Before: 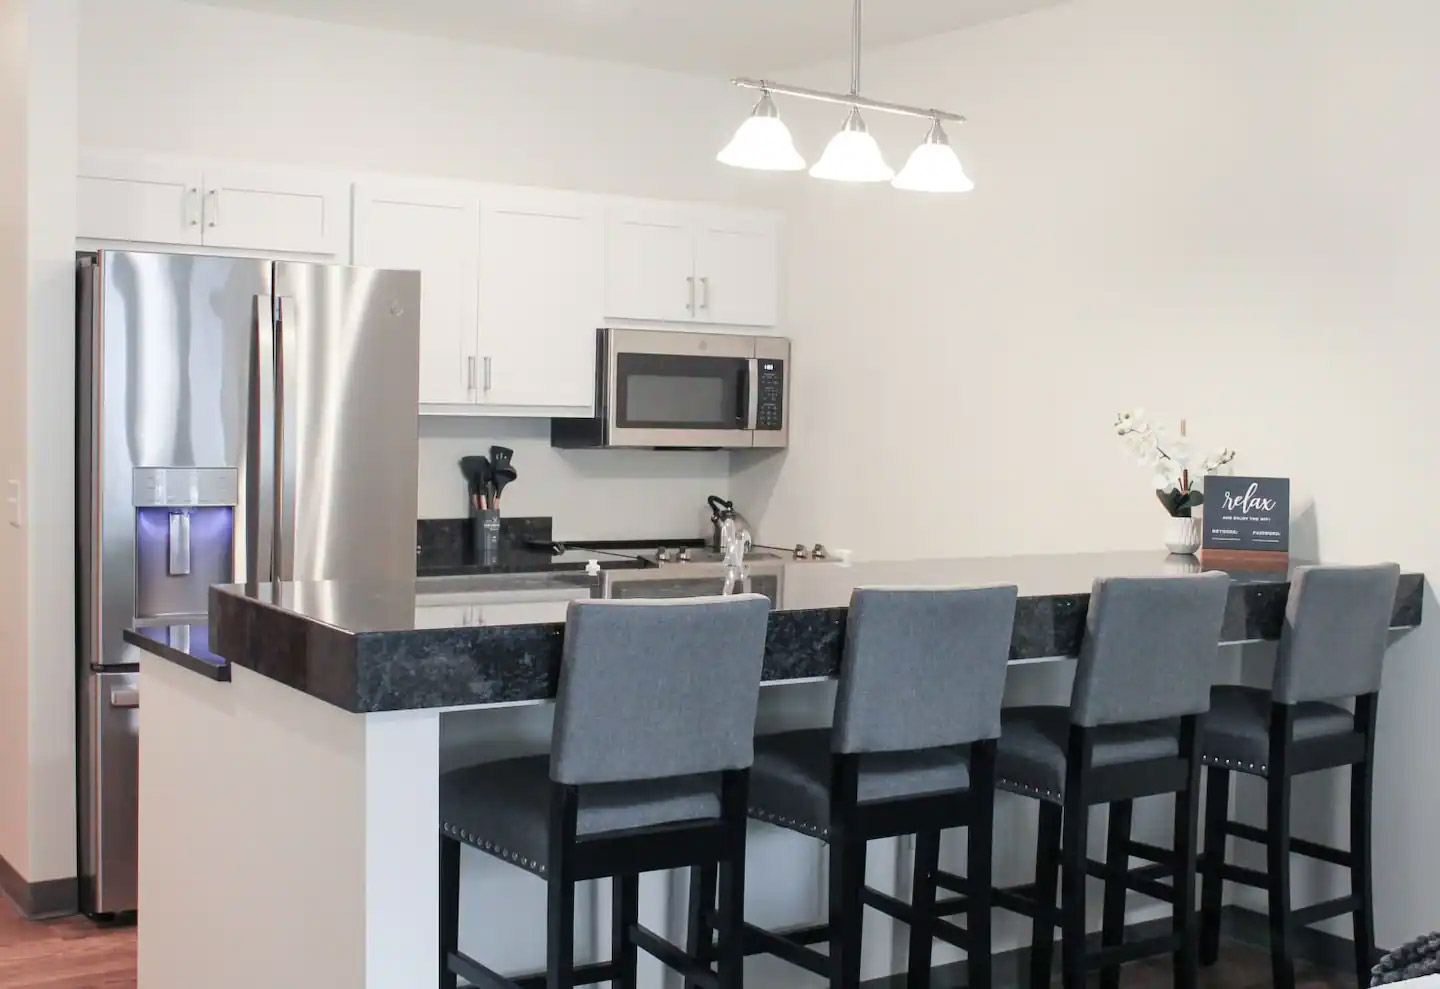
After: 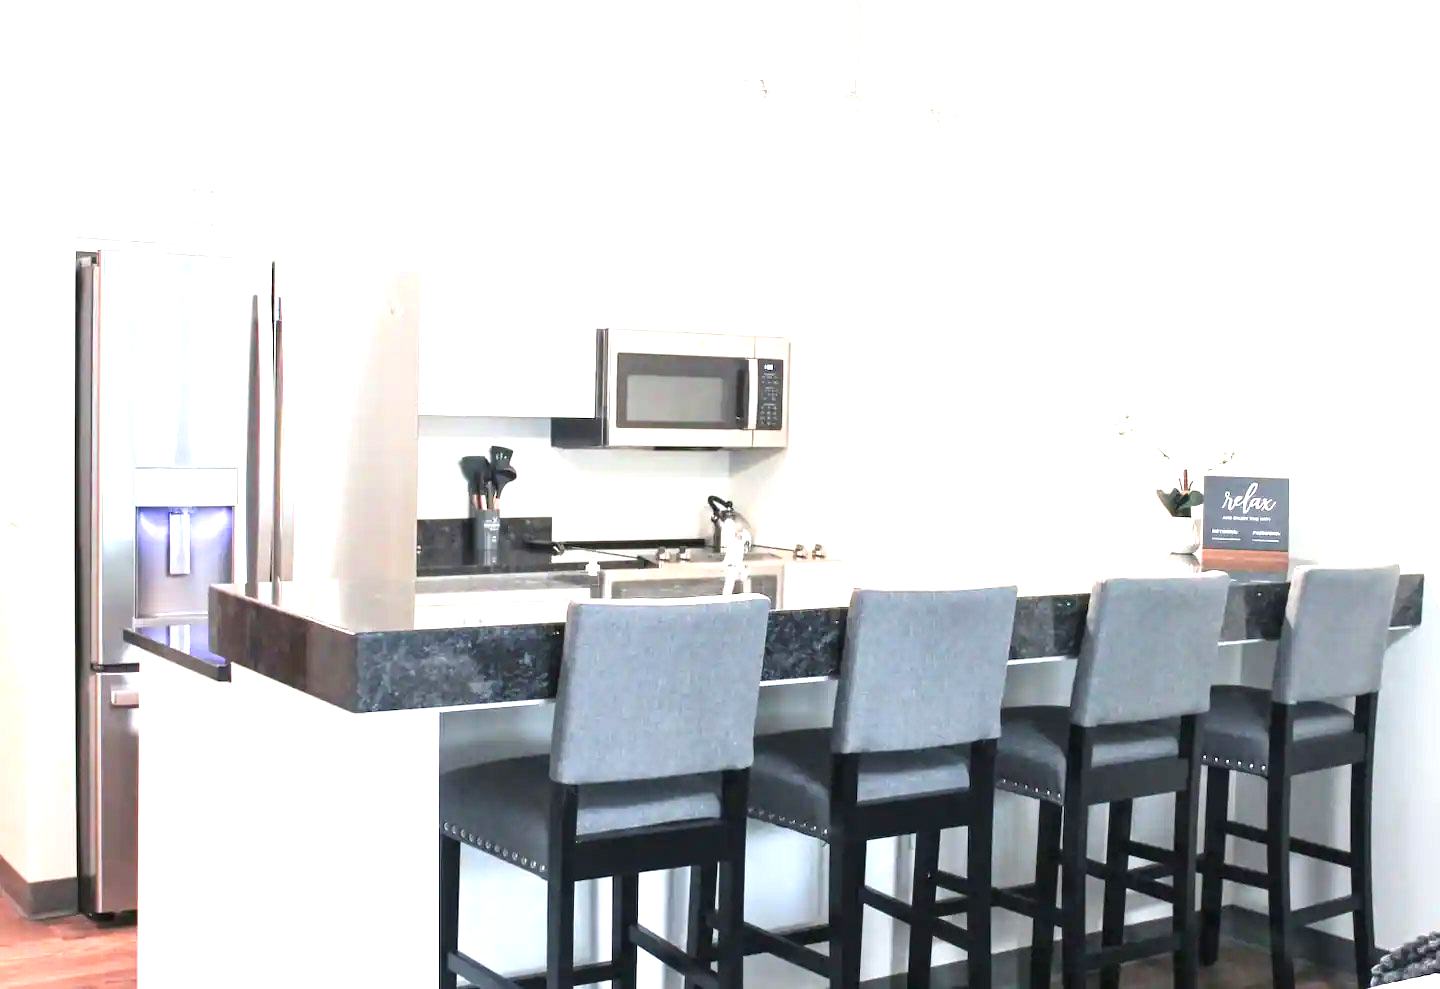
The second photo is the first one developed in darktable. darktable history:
white balance: emerald 1
exposure: black level correction 0, exposure 1.5 EV, compensate exposure bias true, compensate highlight preservation false
